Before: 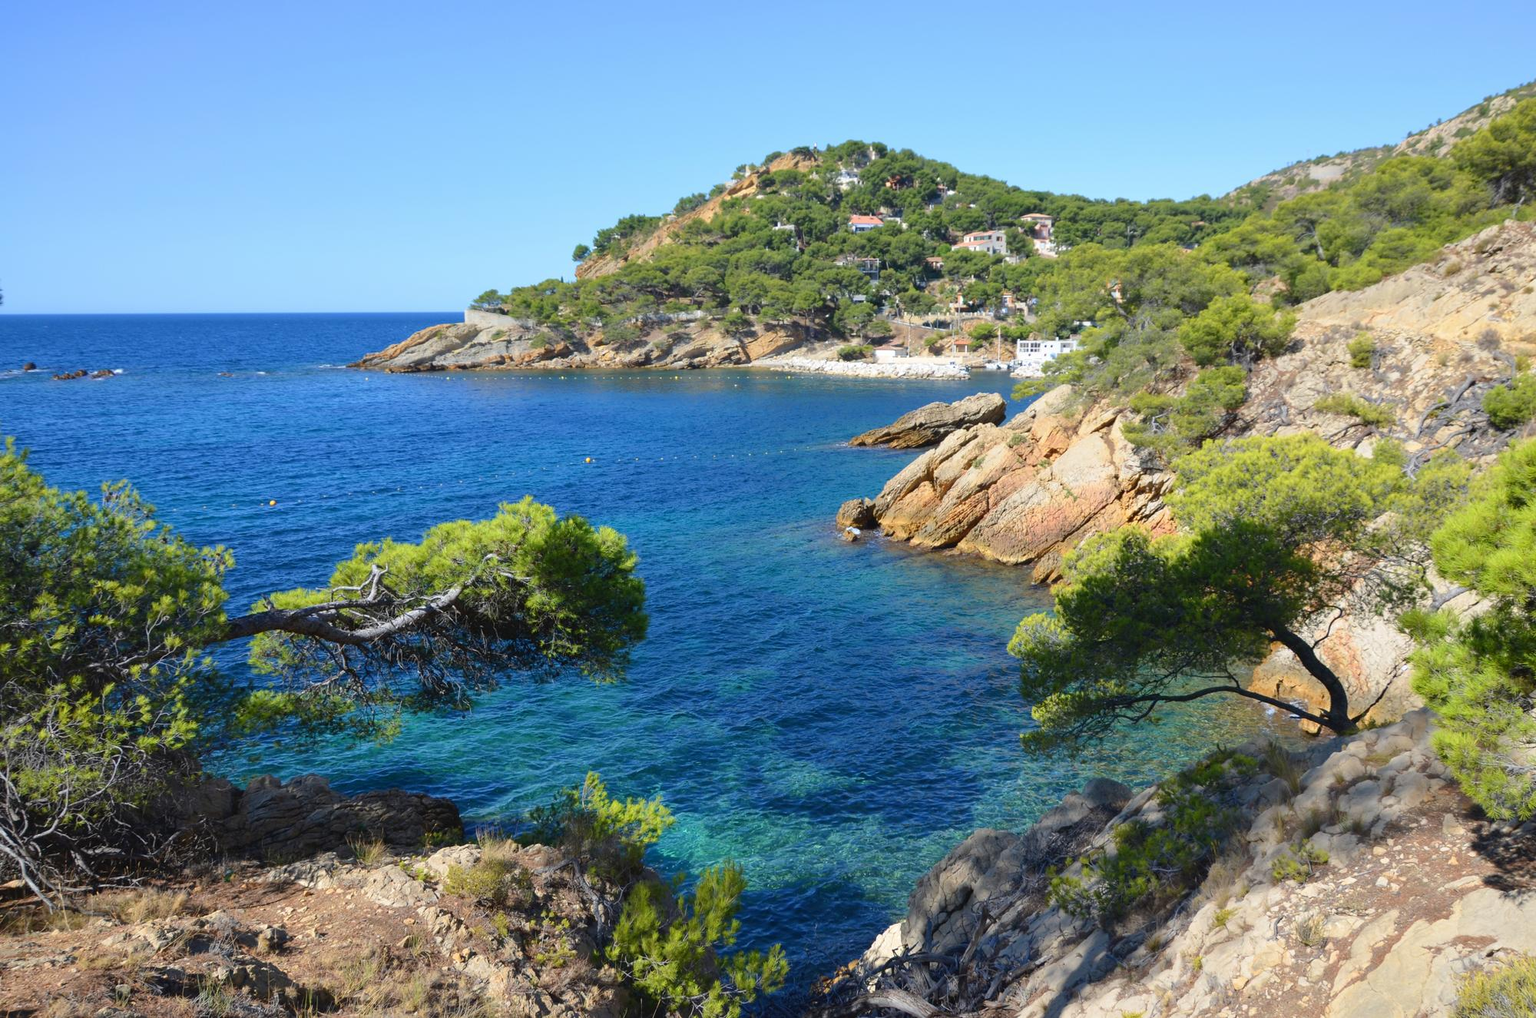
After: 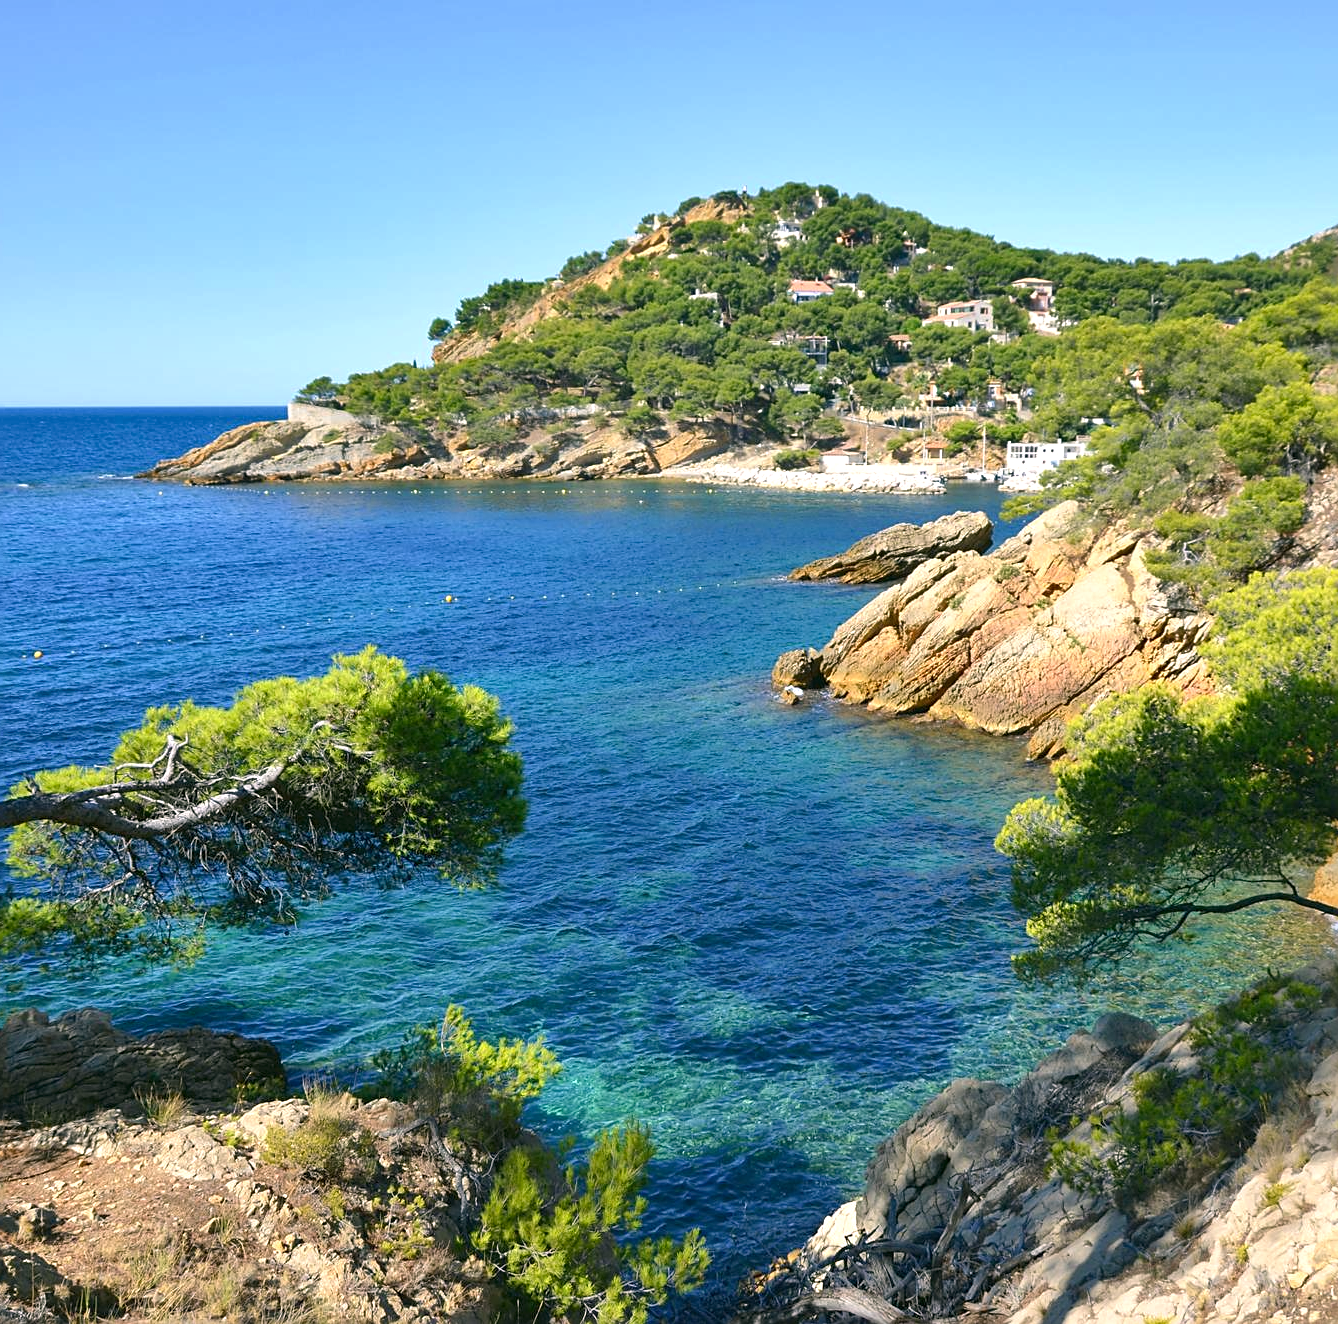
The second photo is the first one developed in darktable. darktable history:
crop and rotate: left 15.863%, right 17.209%
shadows and highlights: highlights color adjustment 41.46%, soften with gaussian
exposure: exposure 0.34 EV, compensate exposure bias true, compensate highlight preservation false
sharpen: on, module defaults
color correction: highlights a* 4.46, highlights b* 4.91, shadows a* -8.31, shadows b* 4.8
